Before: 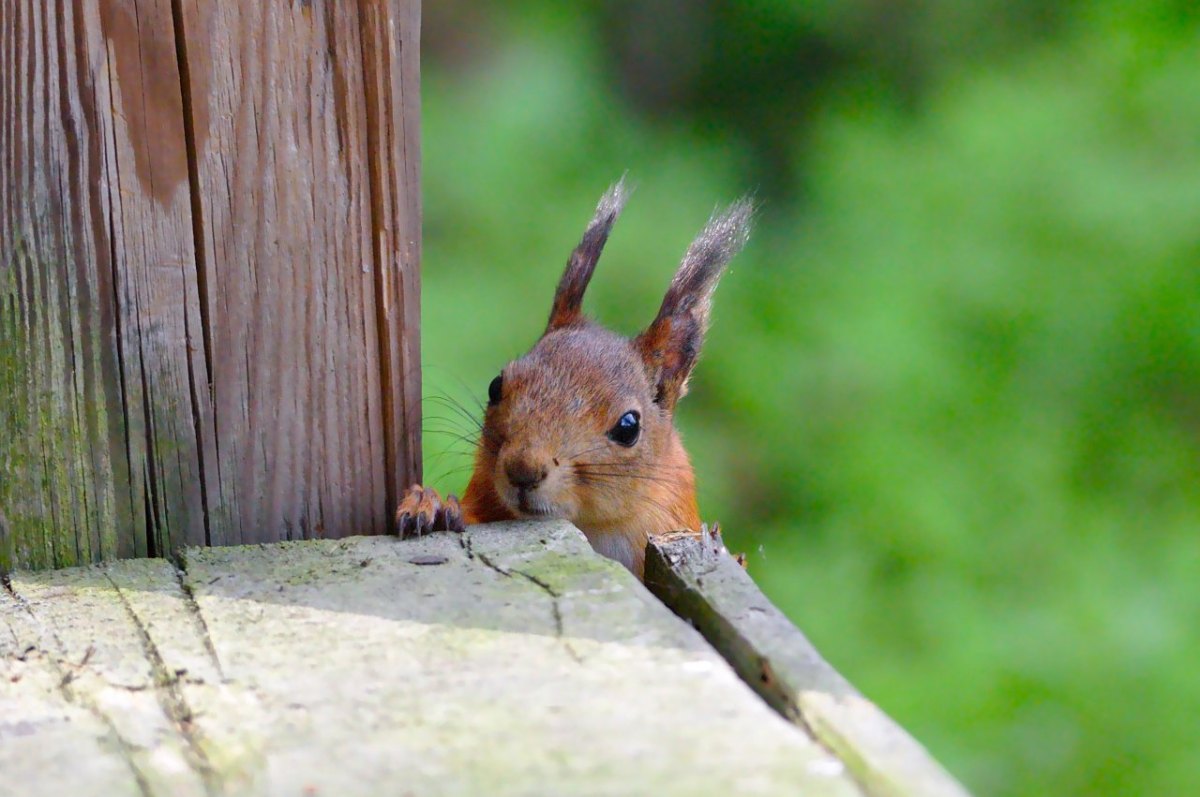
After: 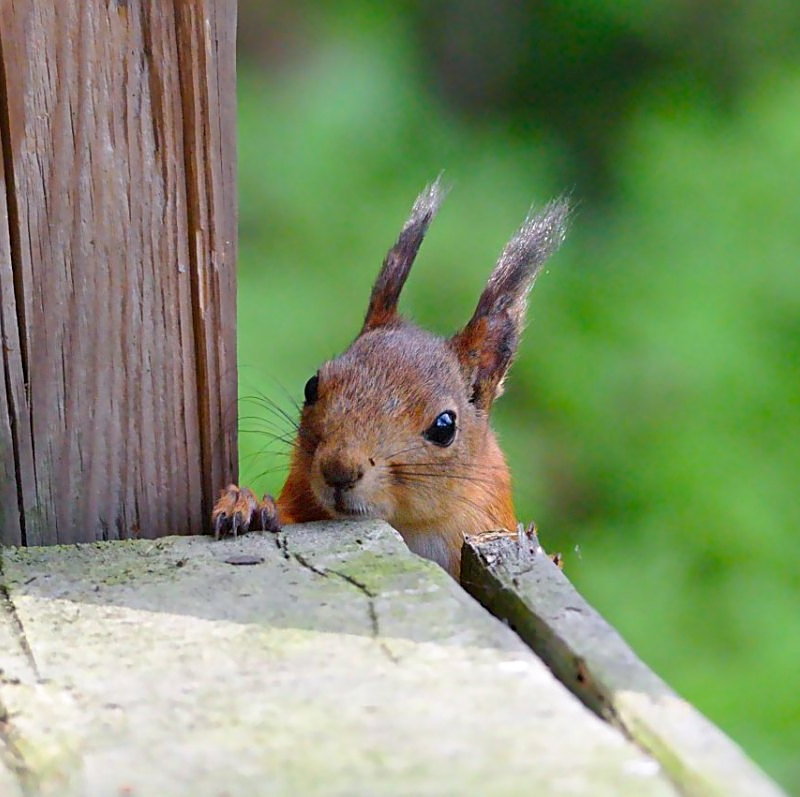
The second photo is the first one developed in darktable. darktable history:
crop: left 15.383%, right 17.909%
sharpen: on, module defaults
